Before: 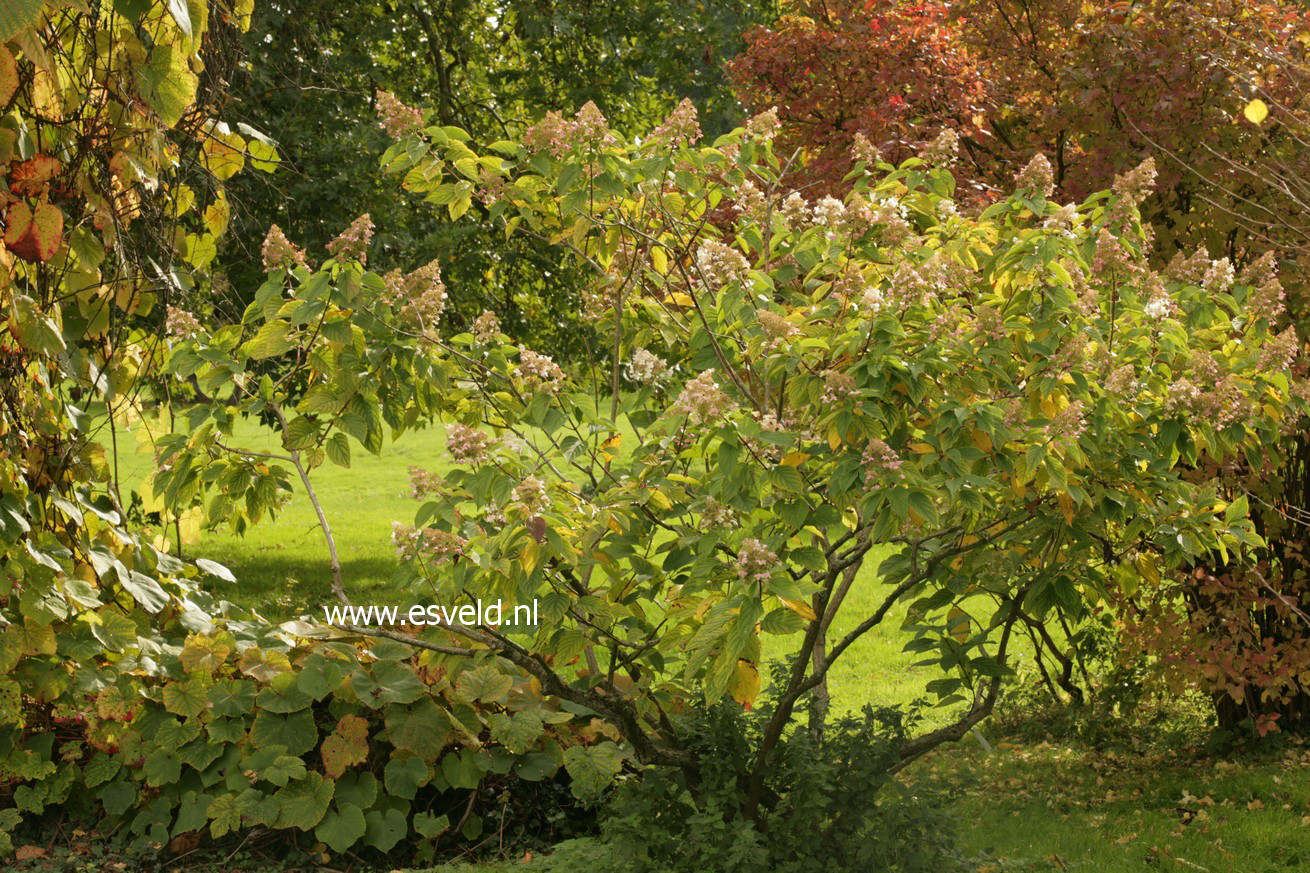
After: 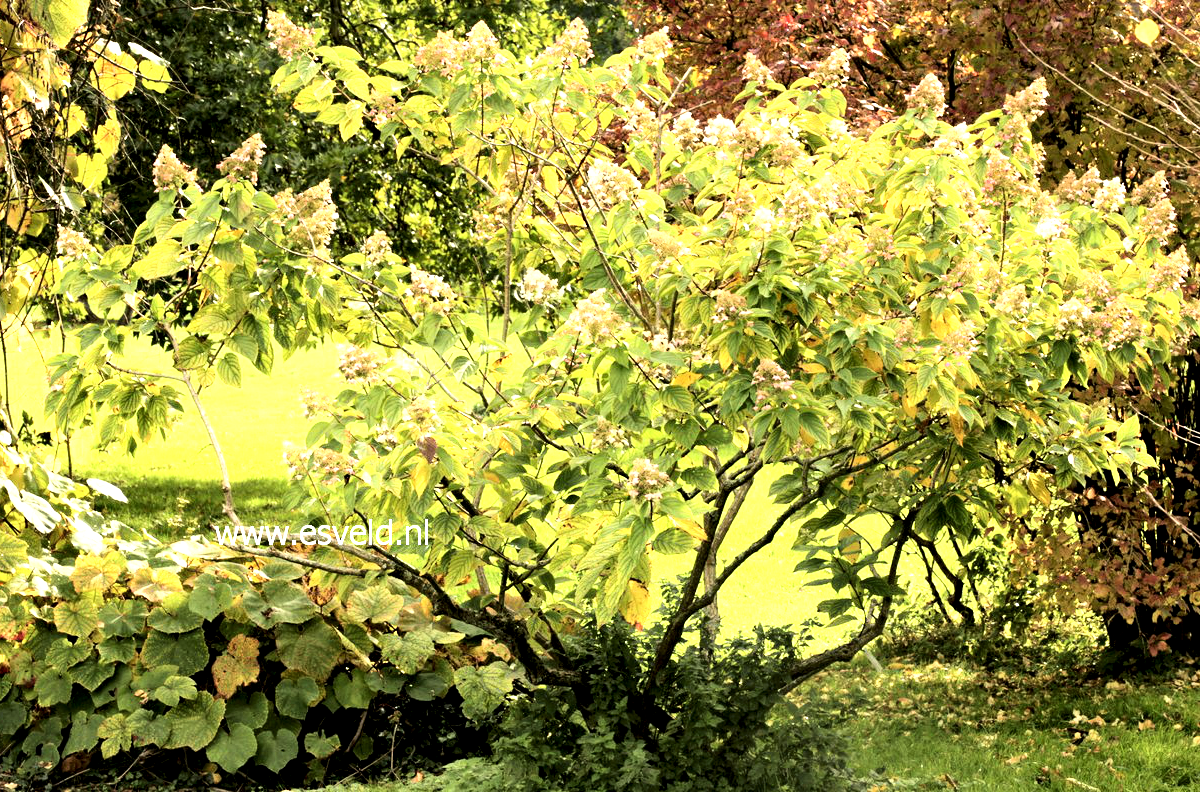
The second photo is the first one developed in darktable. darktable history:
crop and rotate: left 8.339%, top 9.211%
color correction: highlights b* -0.021
local contrast: highlights 181%, shadows 146%, detail 140%, midtone range 0.258
base curve: curves: ch0 [(0, 0) (0.007, 0.004) (0.027, 0.03) (0.046, 0.07) (0.207, 0.54) (0.442, 0.872) (0.673, 0.972) (1, 1)]
